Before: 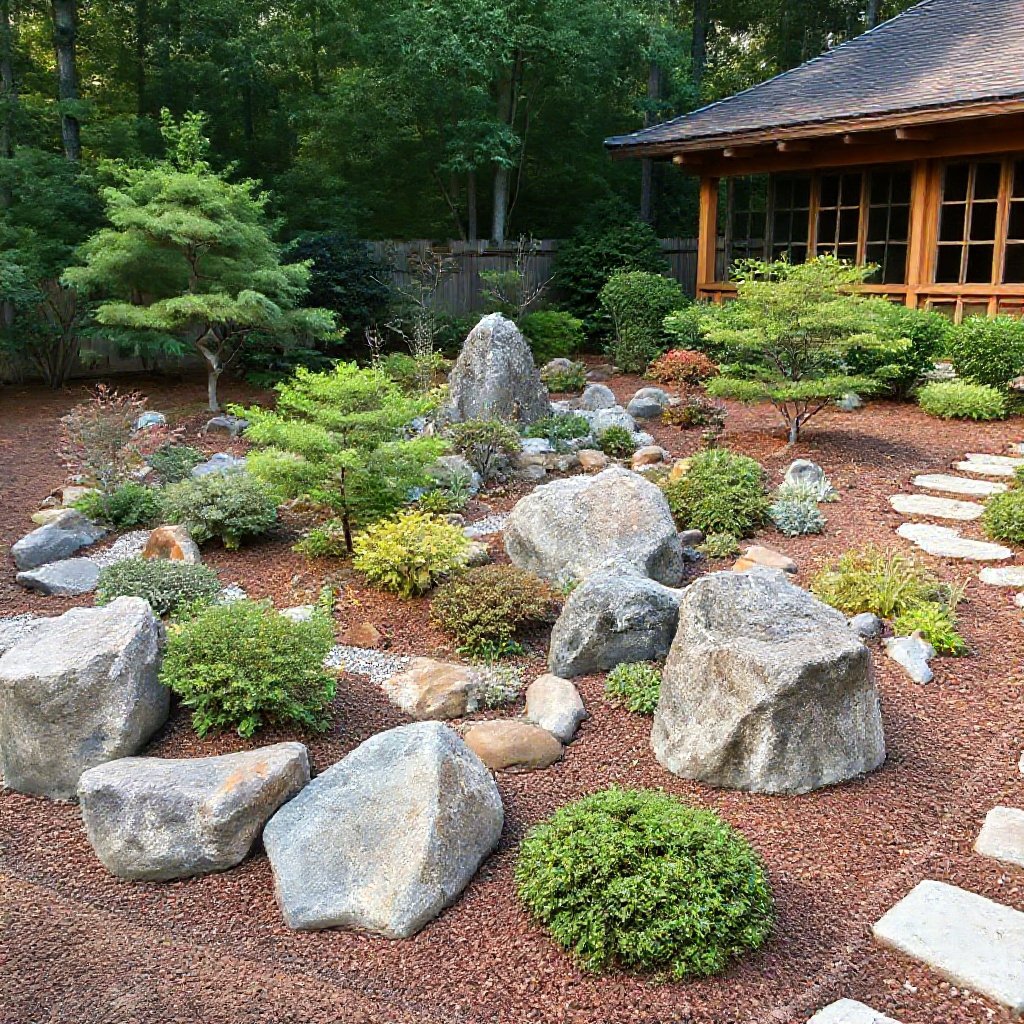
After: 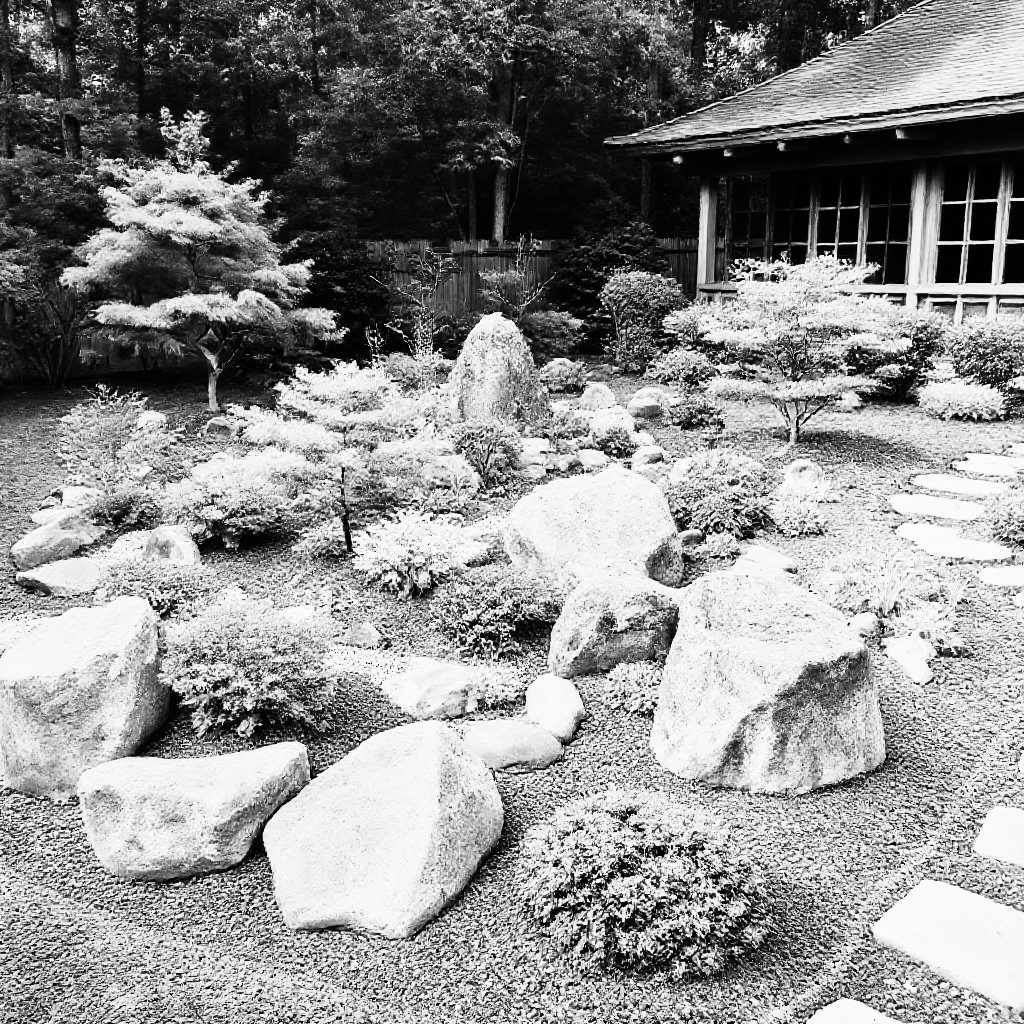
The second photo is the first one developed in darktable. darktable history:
monochrome: a 32, b 64, size 2.3
rgb curve: curves: ch0 [(0, 0) (0.21, 0.15) (0.24, 0.21) (0.5, 0.75) (0.75, 0.96) (0.89, 0.99) (1, 1)]; ch1 [(0, 0.02) (0.21, 0.13) (0.25, 0.2) (0.5, 0.67) (0.75, 0.9) (0.89, 0.97) (1, 1)]; ch2 [(0, 0.02) (0.21, 0.13) (0.25, 0.2) (0.5, 0.67) (0.75, 0.9) (0.89, 0.97) (1, 1)], compensate middle gray true
